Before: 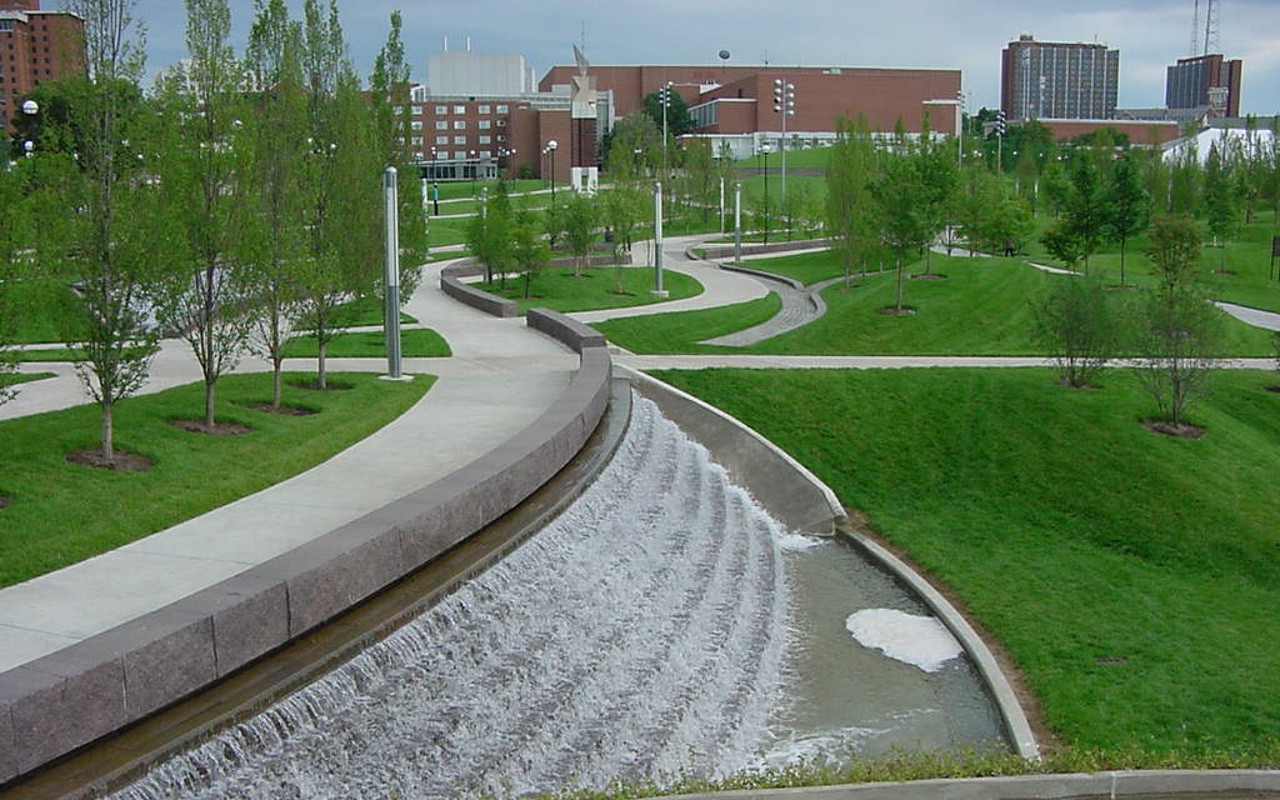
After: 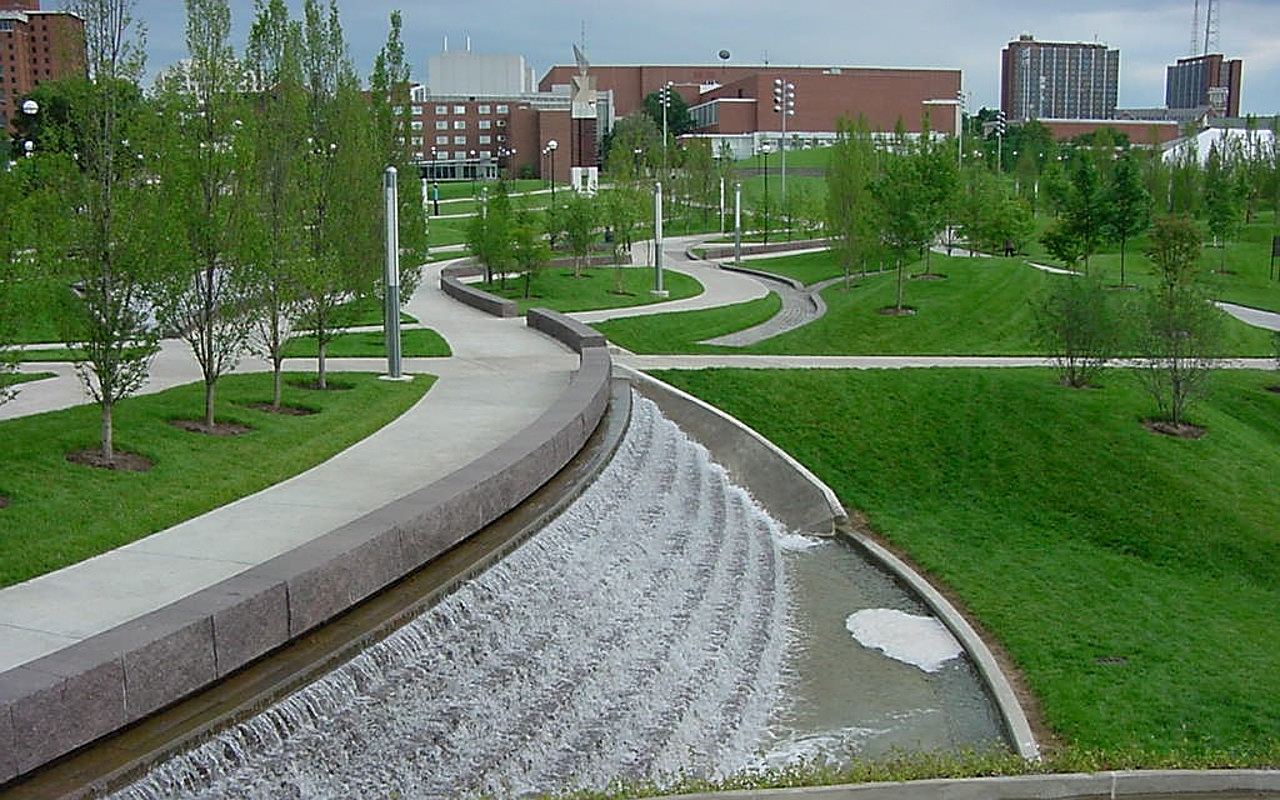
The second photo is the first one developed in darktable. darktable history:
exposure: black level correction 0.002, compensate highlight preservation false
sharpen: on, module defaults
